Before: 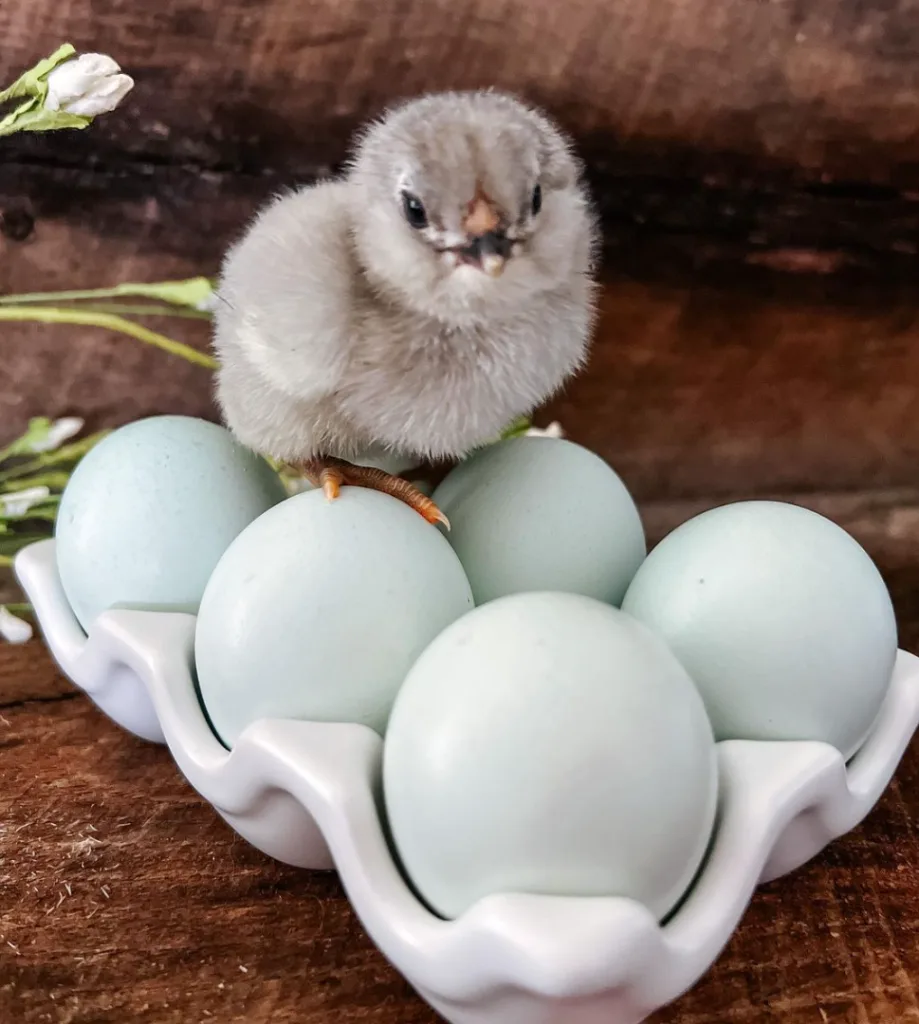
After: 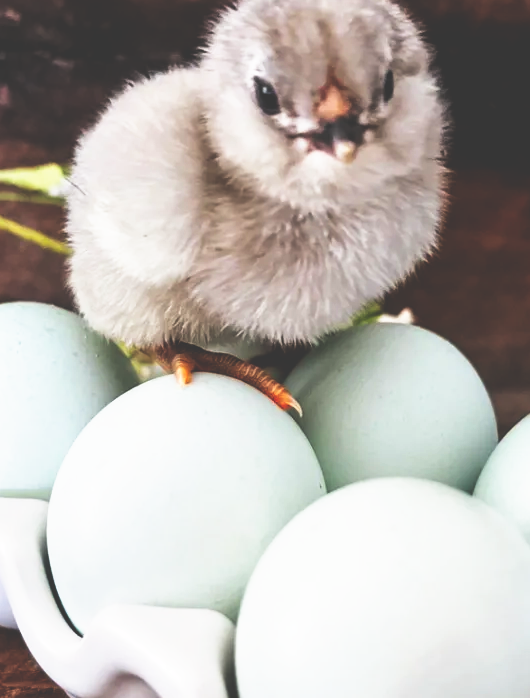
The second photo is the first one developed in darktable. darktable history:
crop: left 16.202%, top 11.208%, right 26.045%, bottom 20.557%
base curve: curves: ch0 [(0, 0.036) (0.007, 0.037) (0.604, 0.887) (1, 1)], preserve colors none
